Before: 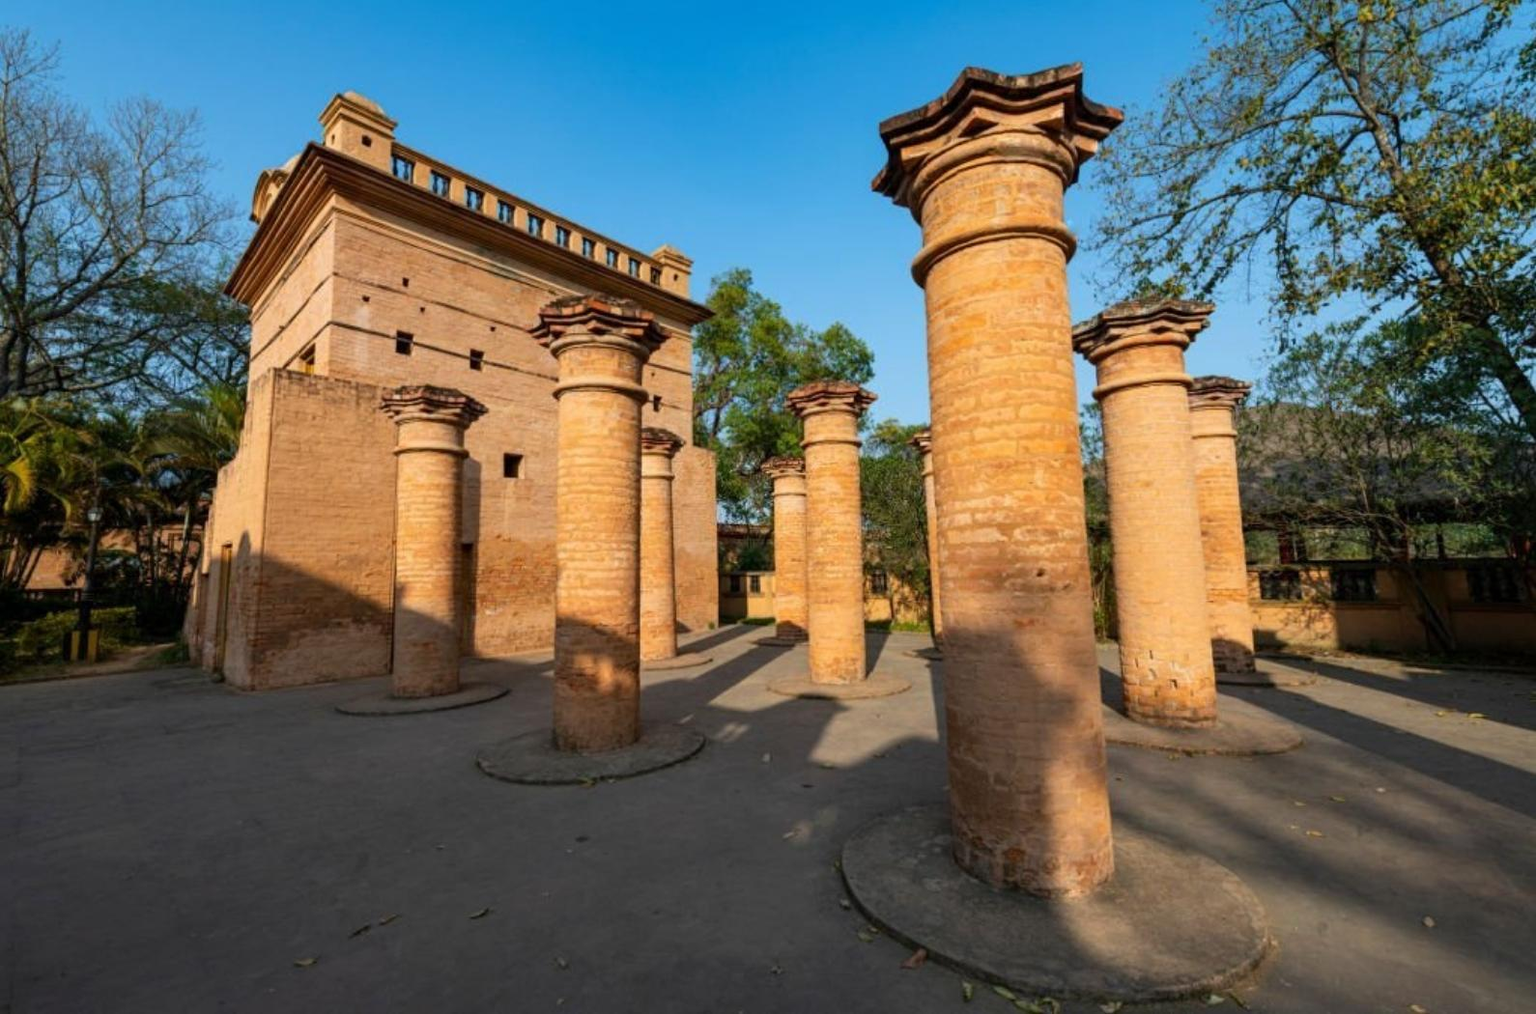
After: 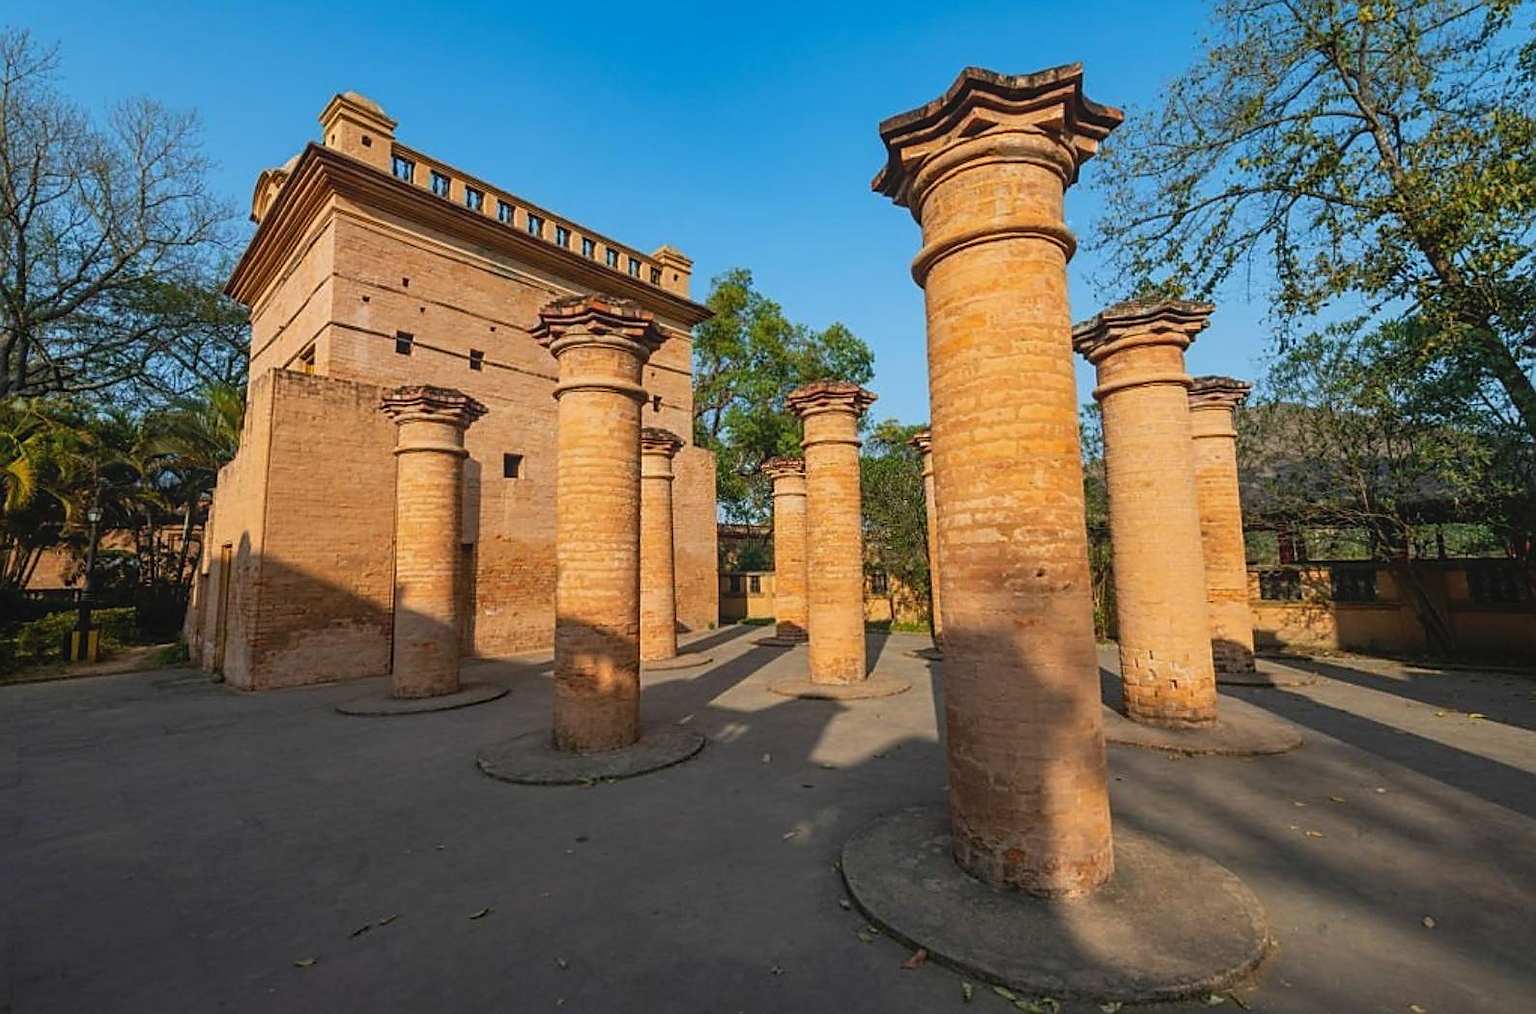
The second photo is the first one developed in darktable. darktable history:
sharpen: radius 1.4, amount 1.25, threshold 0.7
local contrast: highlights 48%, shadows 0%, detail 100%
